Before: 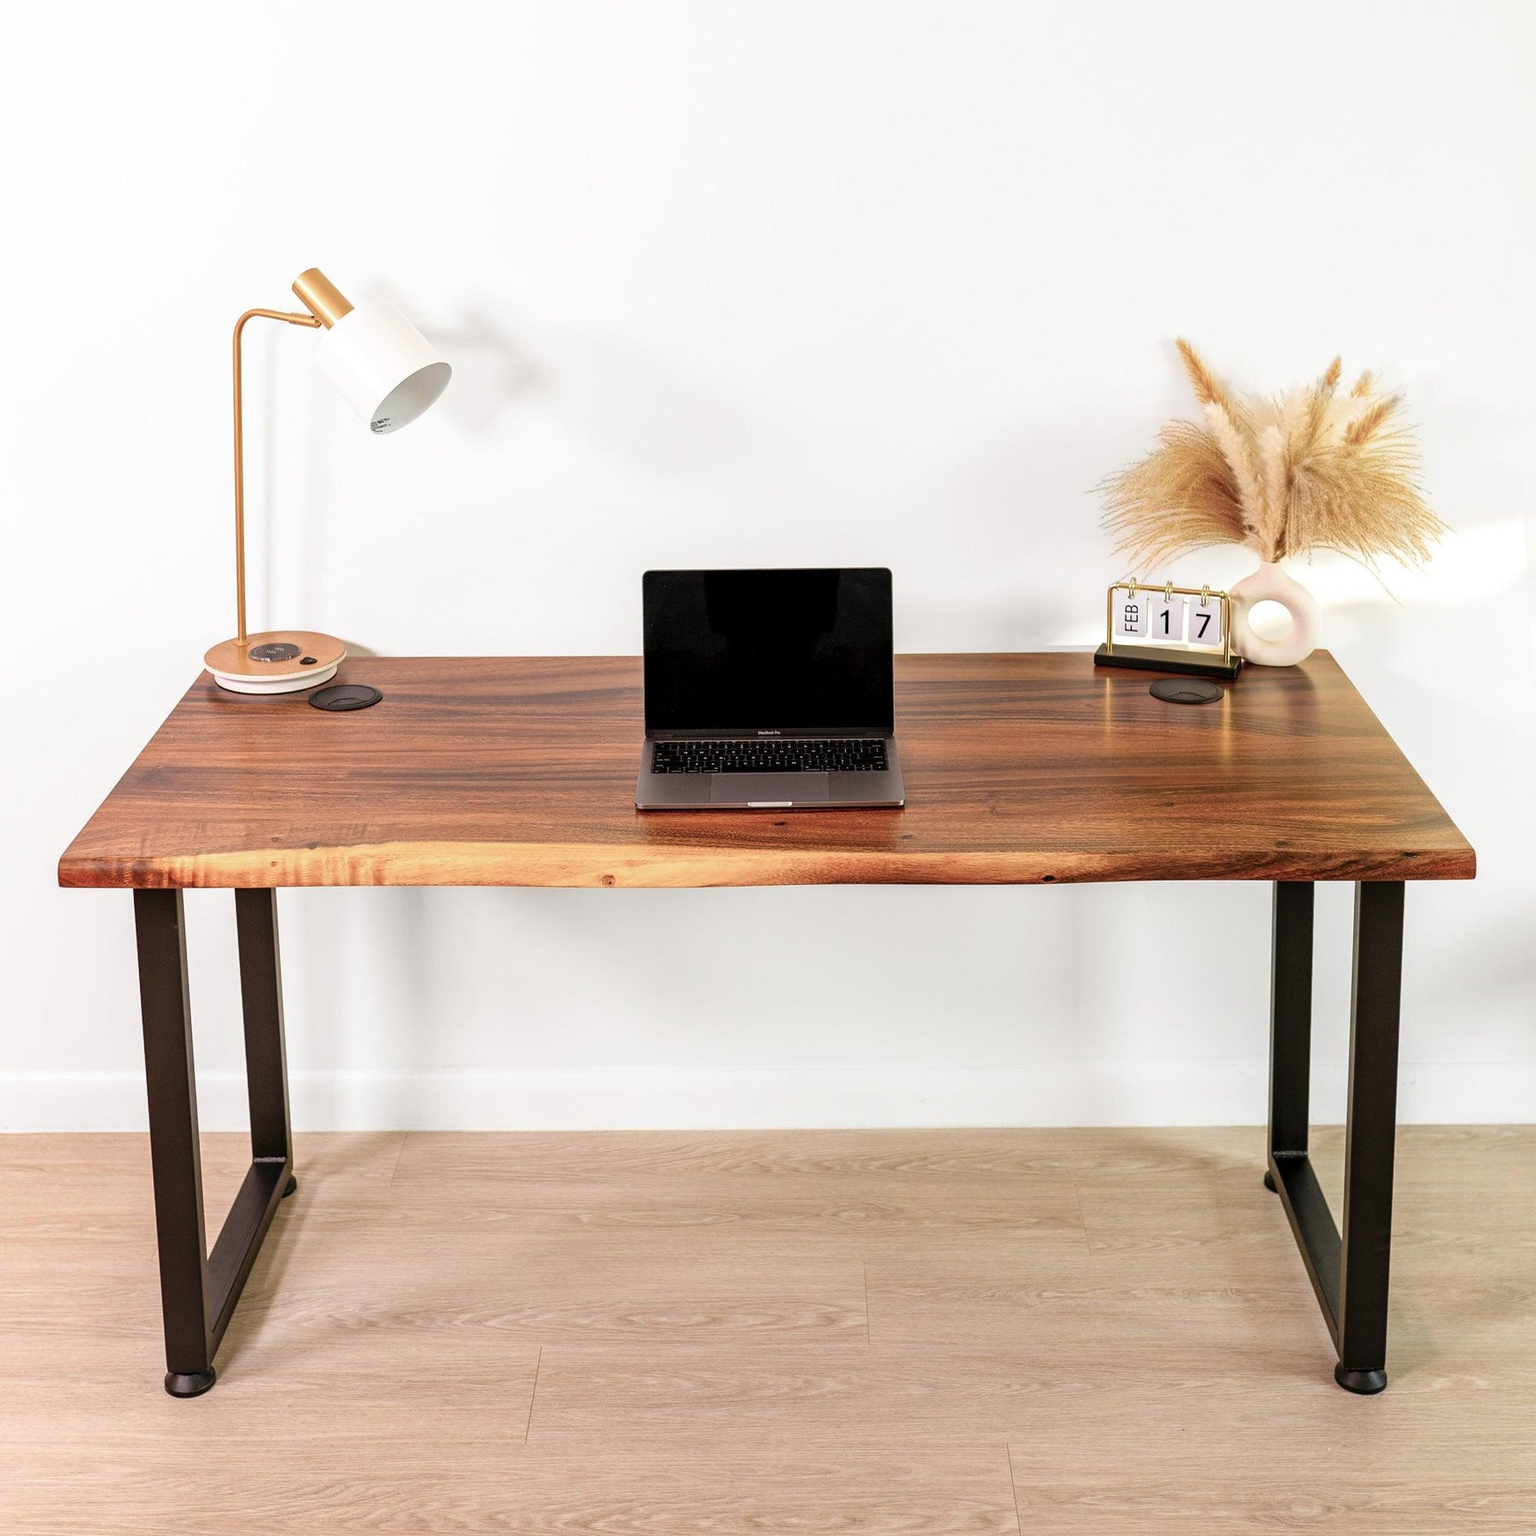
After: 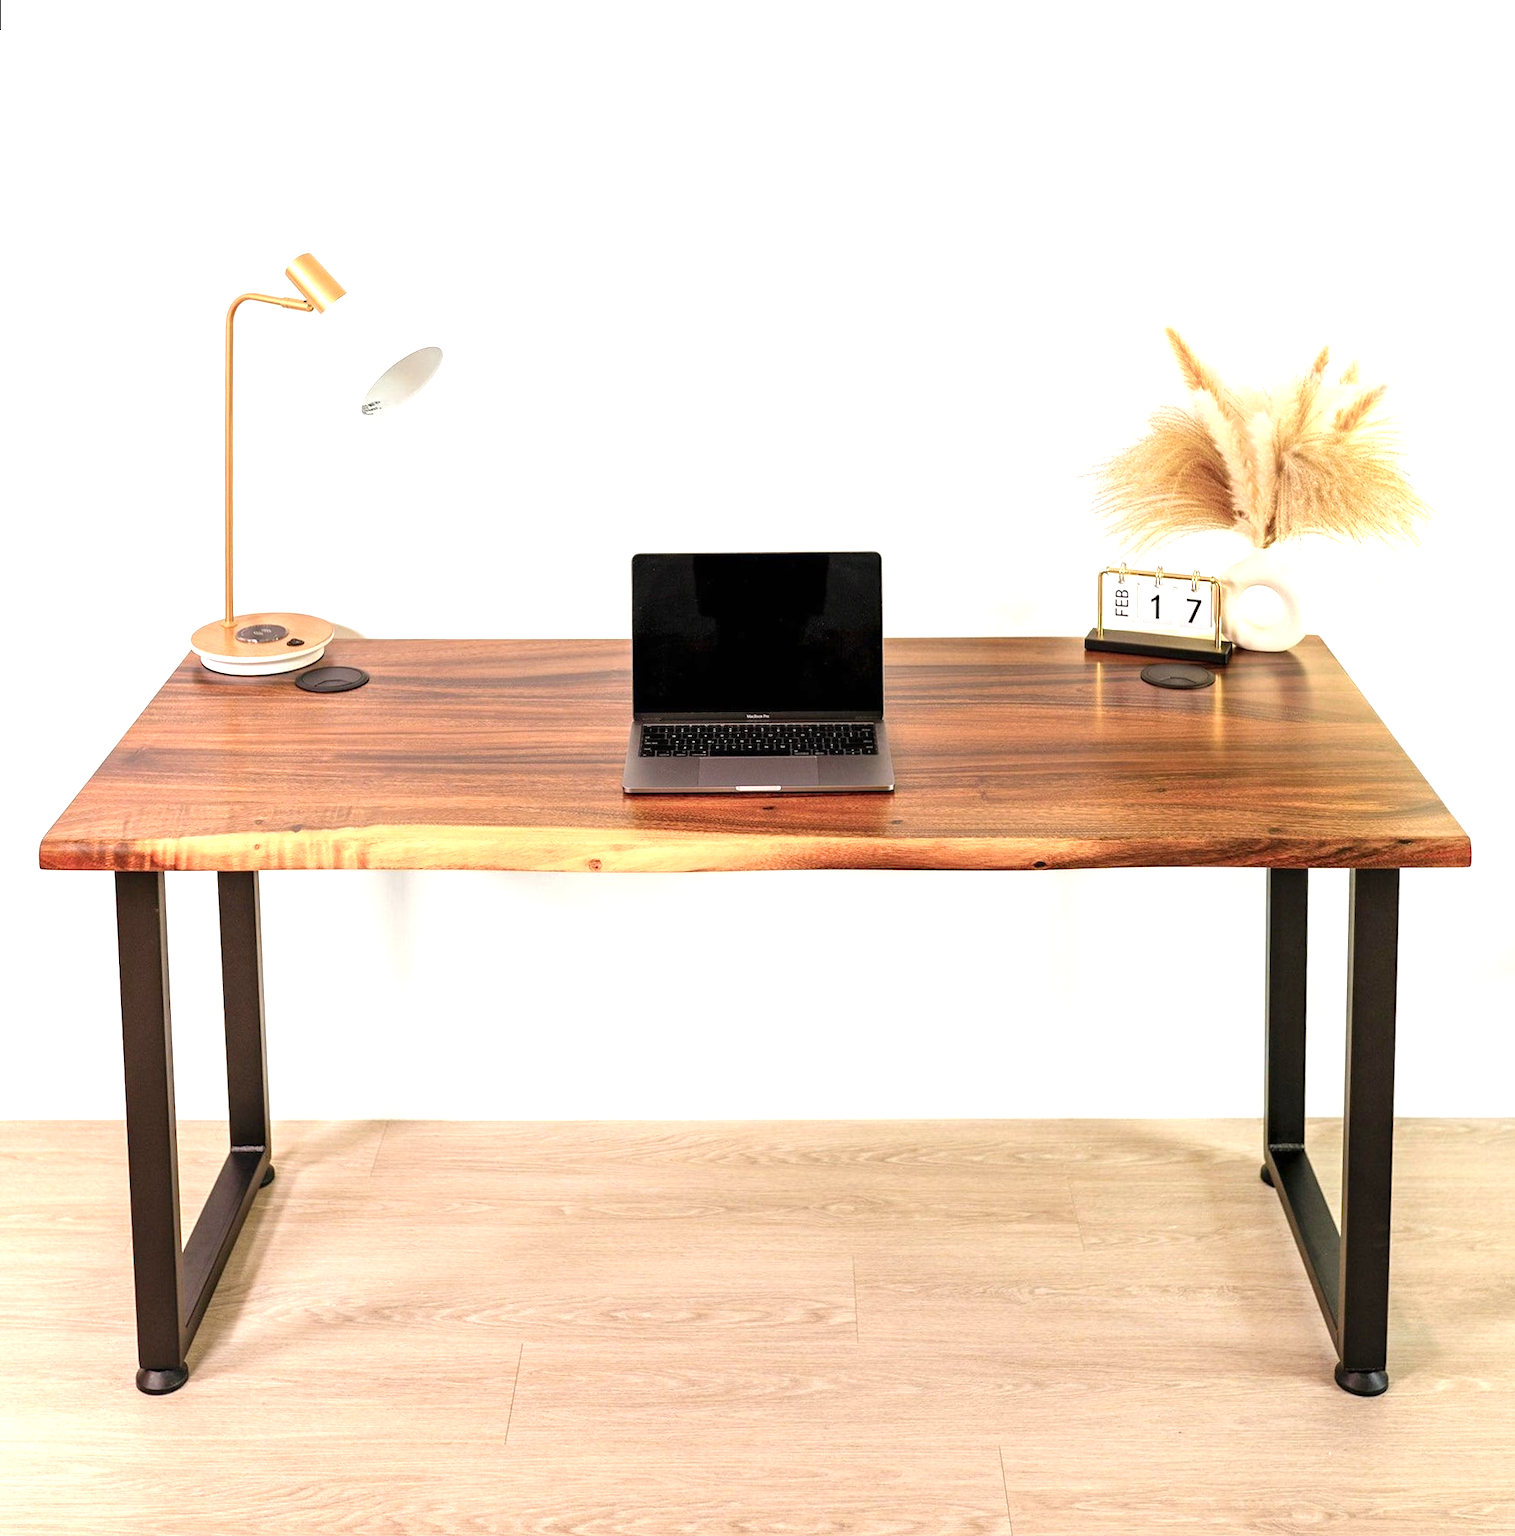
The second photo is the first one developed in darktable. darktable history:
rotate and perspective: rotation 0.226°, lens shift (vertical) -0.042, crop left 0.023, crop right 0.982, crop top 0.006, crop bottom 0.994
exposure: black level correction 0, exposure 0.7 EV, compensate exposure bias true, compensate highlight preservation false
color correction: highlights b* 3
